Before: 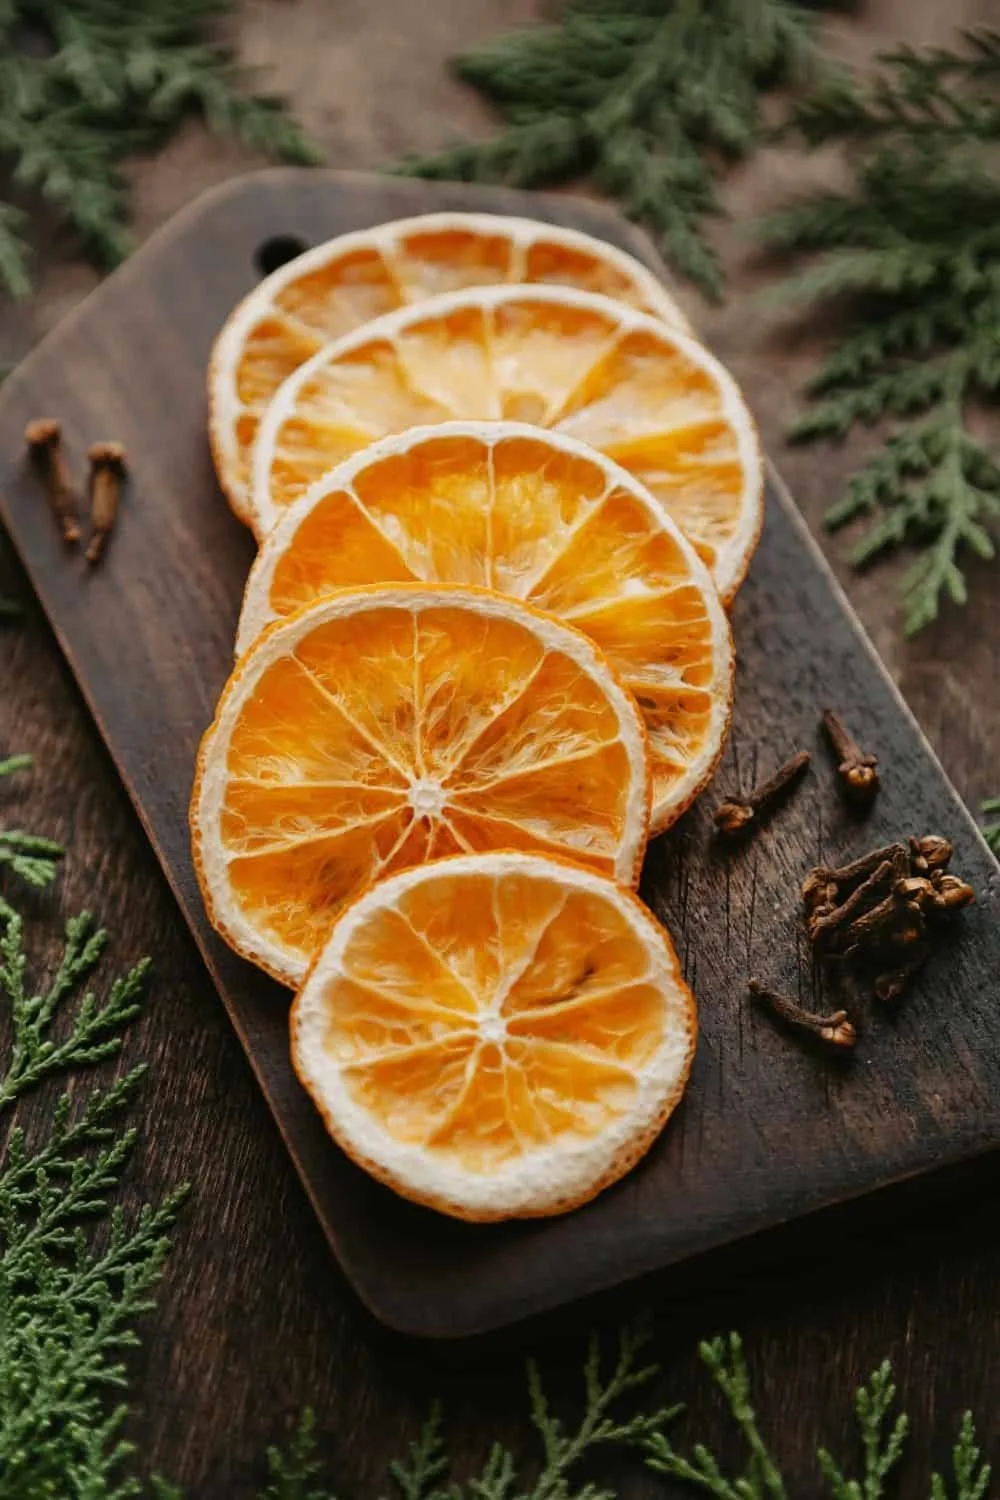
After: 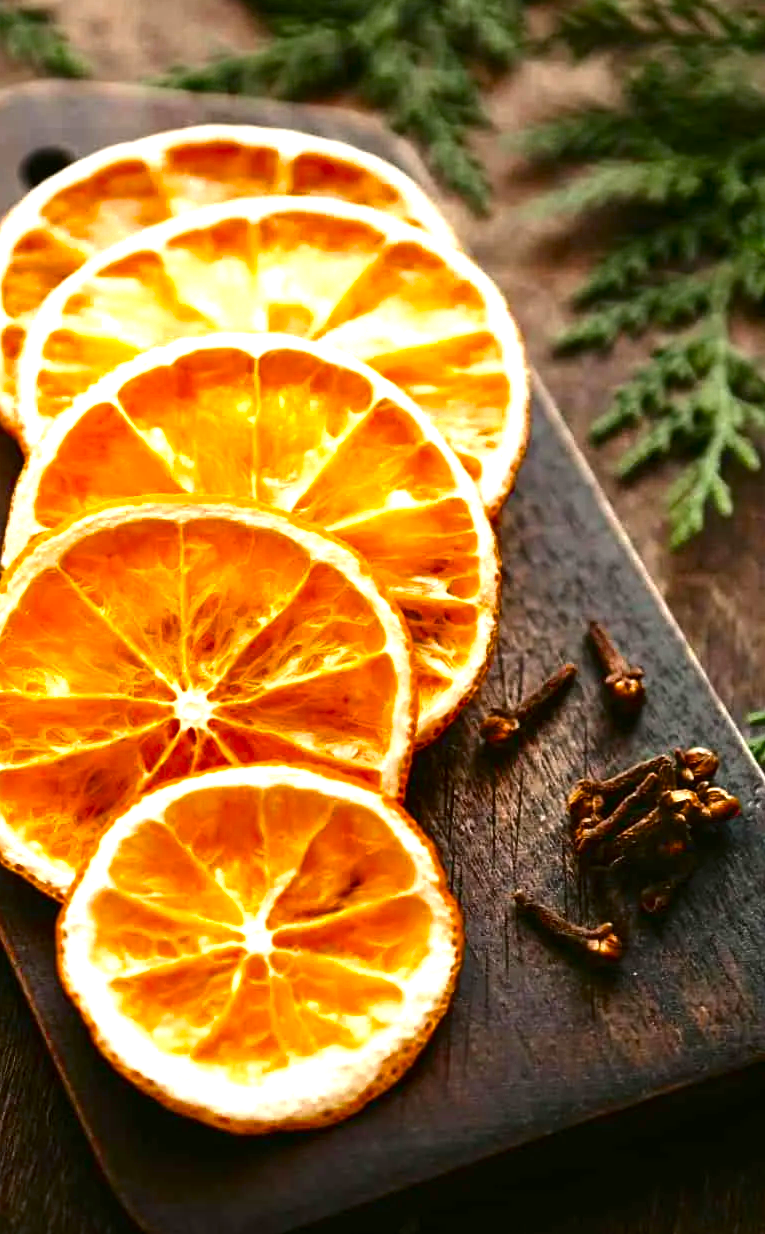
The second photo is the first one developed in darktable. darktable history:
color calibration: illuminant same as pipeline (D50), adaptation none (bypass), x 0.332, y 0.334, temperature 5012.32 K
exposure: black level correction 0, exposure 1.124 EV, compensate exposure bias true, compensate highlight preservation false
color balance rgb: highlights gain › luminance 17.508%, perceptual saturation grading › global saturation 25.193%, perceptual brilliance grading › global brilliance 2.737%, perceptual brilliance grading › highlights -3.065%, perceptual brilliance grading › shadows 3.48%, saturation formula JzAzBz (2021)
contrast brightness saturation: contrast 0.067, brightness -0.131, saturation 0.06
crop: left 23.459%, top 5.871%, bottom 11.838%
